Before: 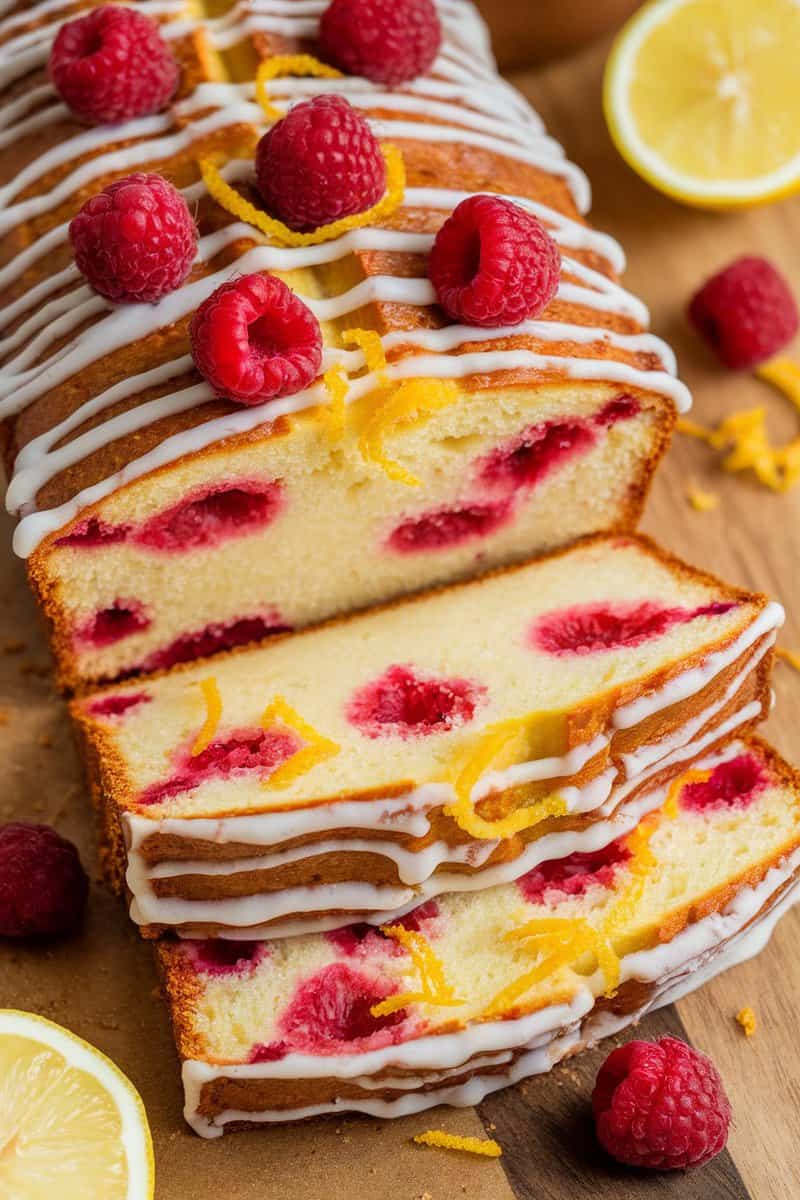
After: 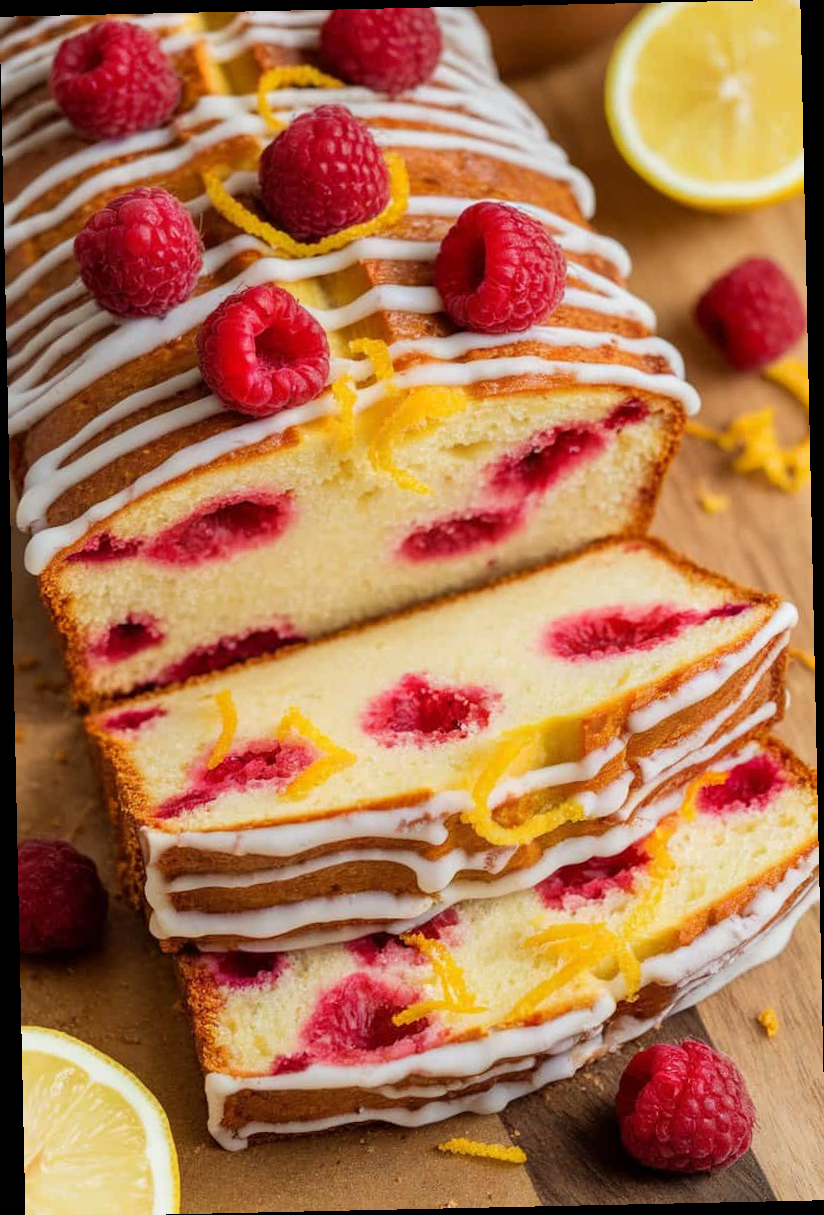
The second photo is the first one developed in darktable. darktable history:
rotate and perspective: rotation -1.24°, automatic cropping off
crop: top 0.05%, bottom 0.098%
